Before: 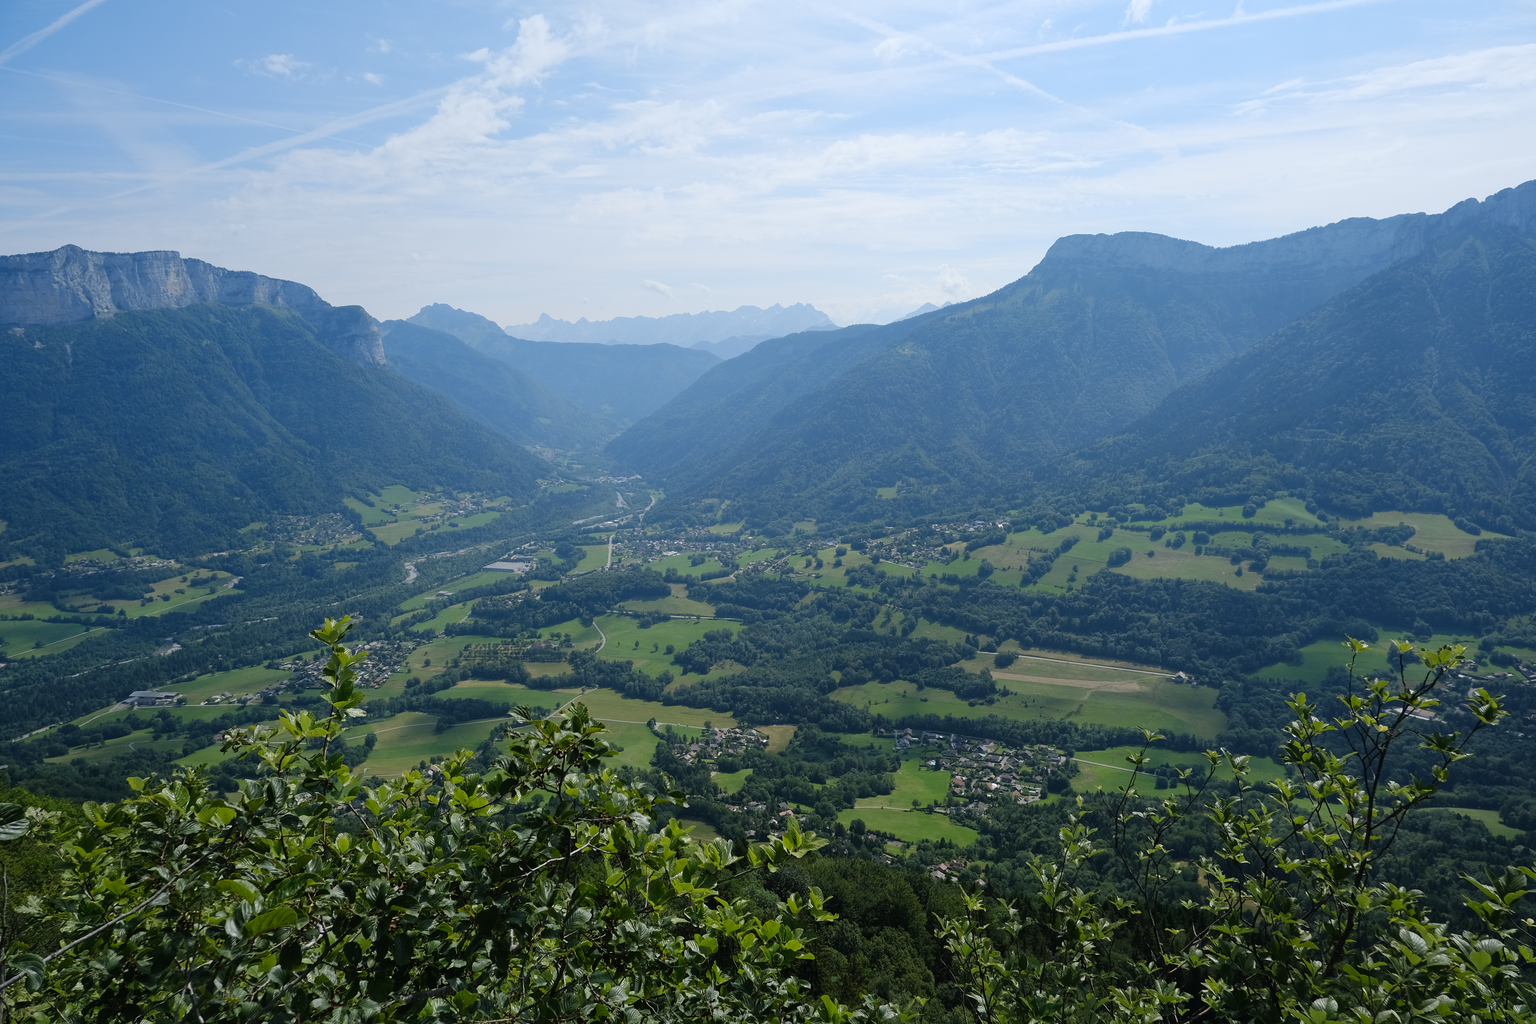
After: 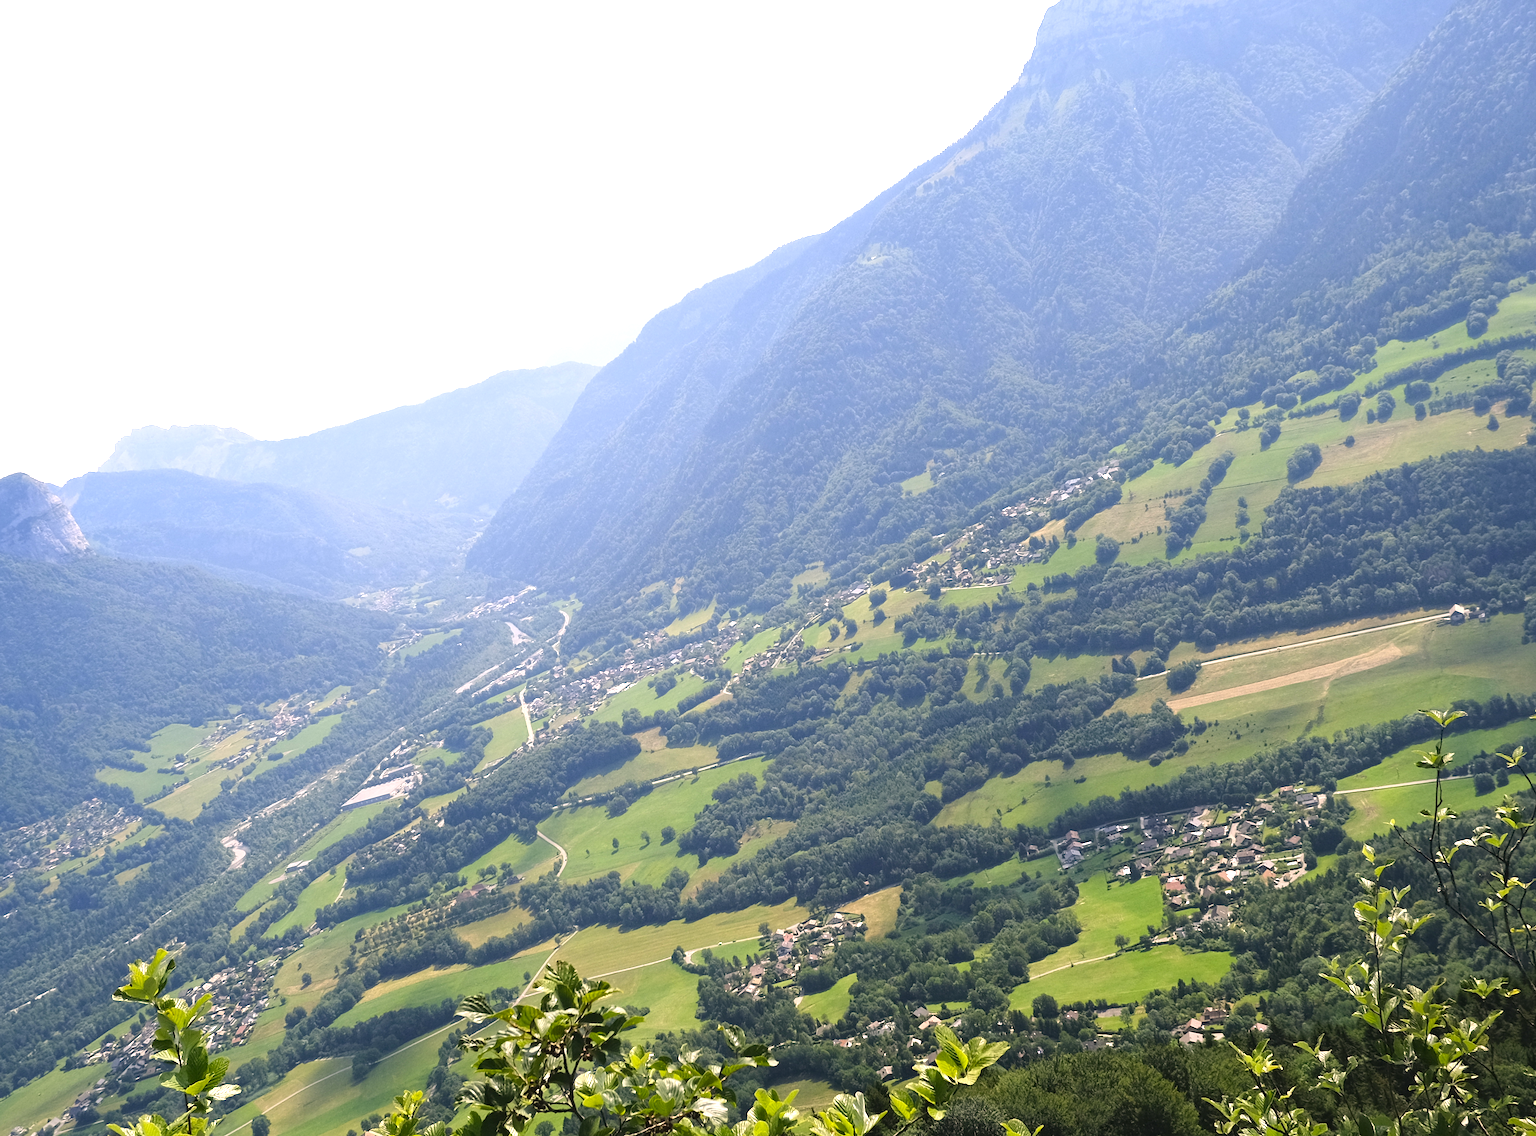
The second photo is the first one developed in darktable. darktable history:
crop and rotate: angle 18.74°, left 6.741%, right 4.141%, bottom 1.1%
exposure: black level correction 0, exposure 1.389 EV, compensate highlight preservation false
color correction: highlights a* 11.33, highlights b* 11.8
